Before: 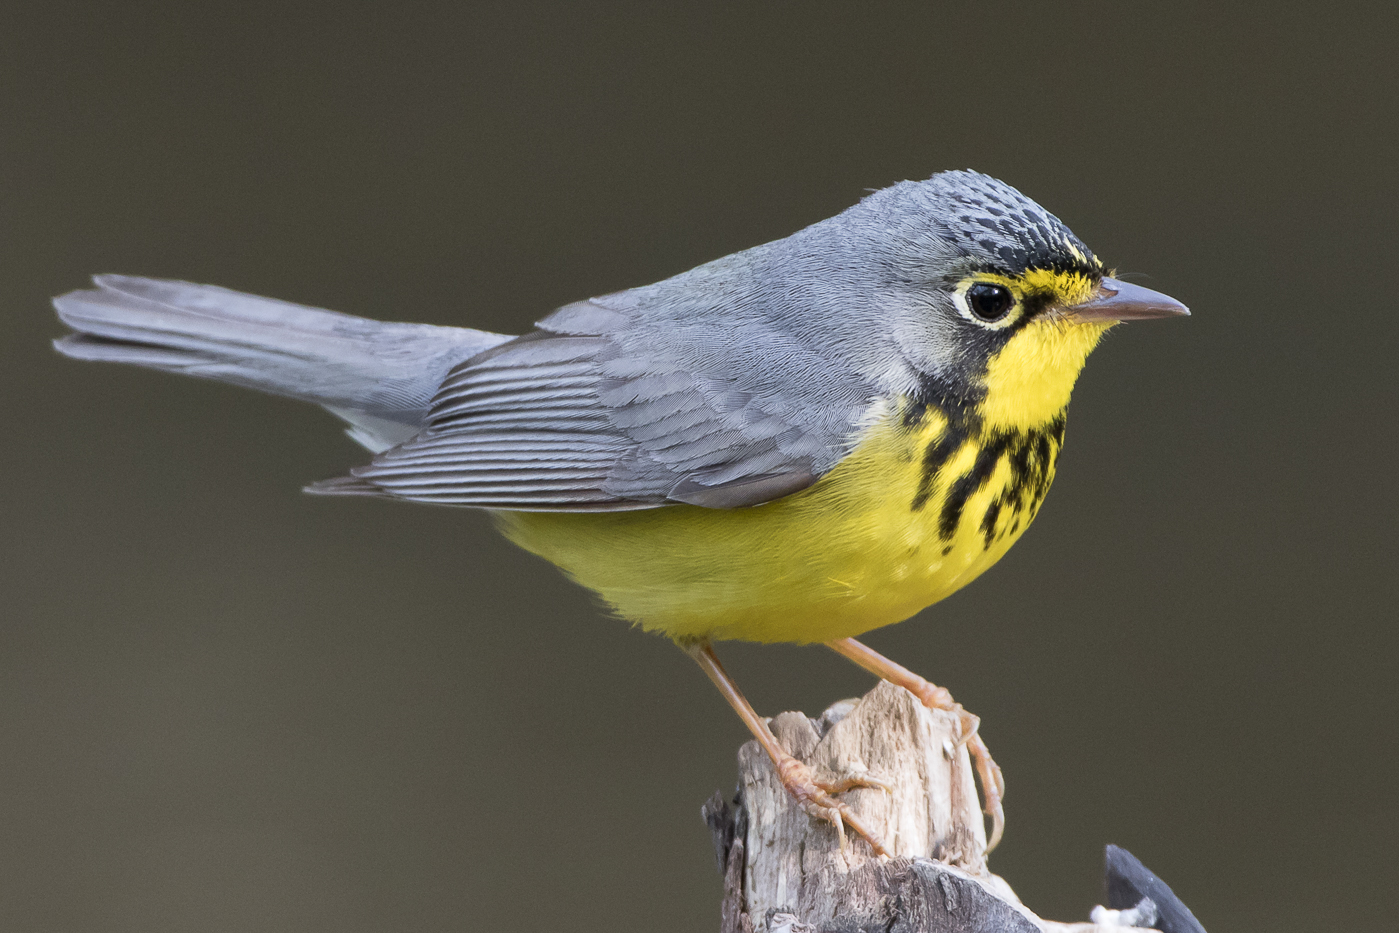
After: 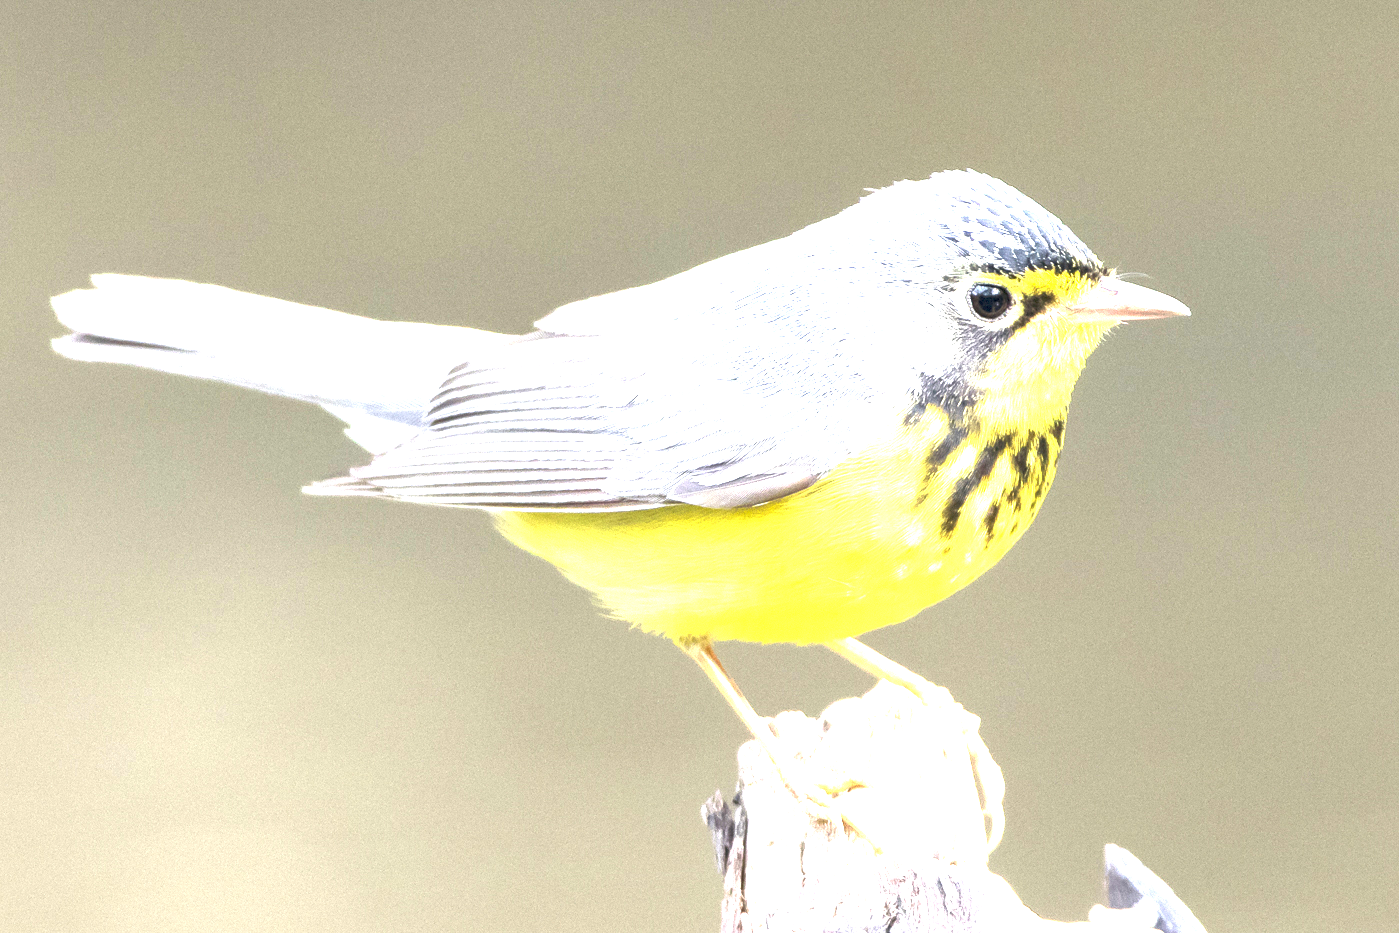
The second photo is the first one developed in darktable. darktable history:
color correction: highlights a* 0.465, highlights b* 2.7, shadows a* -0.749, shadows b* -4.77
exposure: exposure 3.092 EV, compensate exposure bias true, compensate highlight preservation false
